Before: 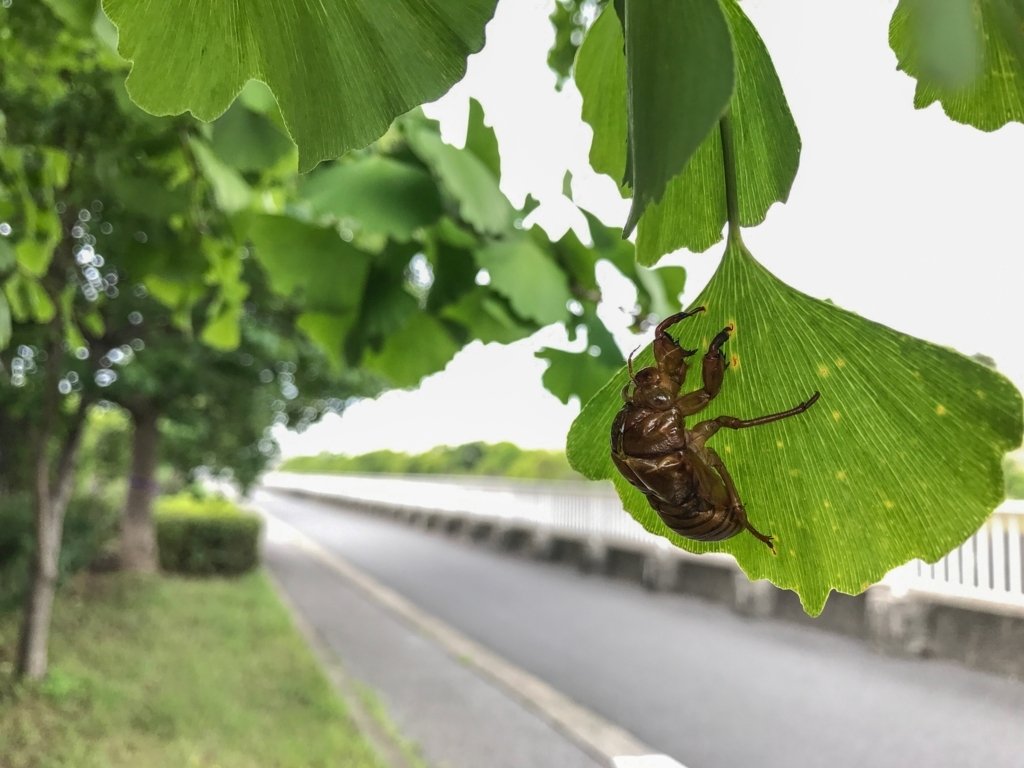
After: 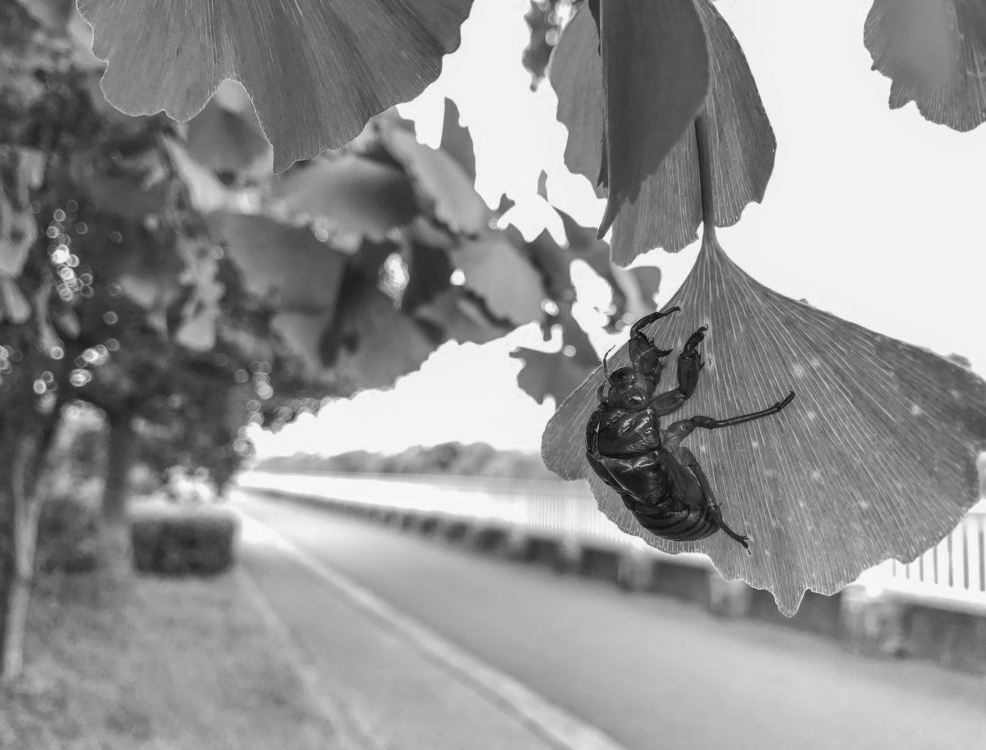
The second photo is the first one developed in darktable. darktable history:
crop and rotate: left 2.536%, right 1.107%, bottom 2.246%
rotate and perspective: automatic cropping off
monochrome: on, module defaults
